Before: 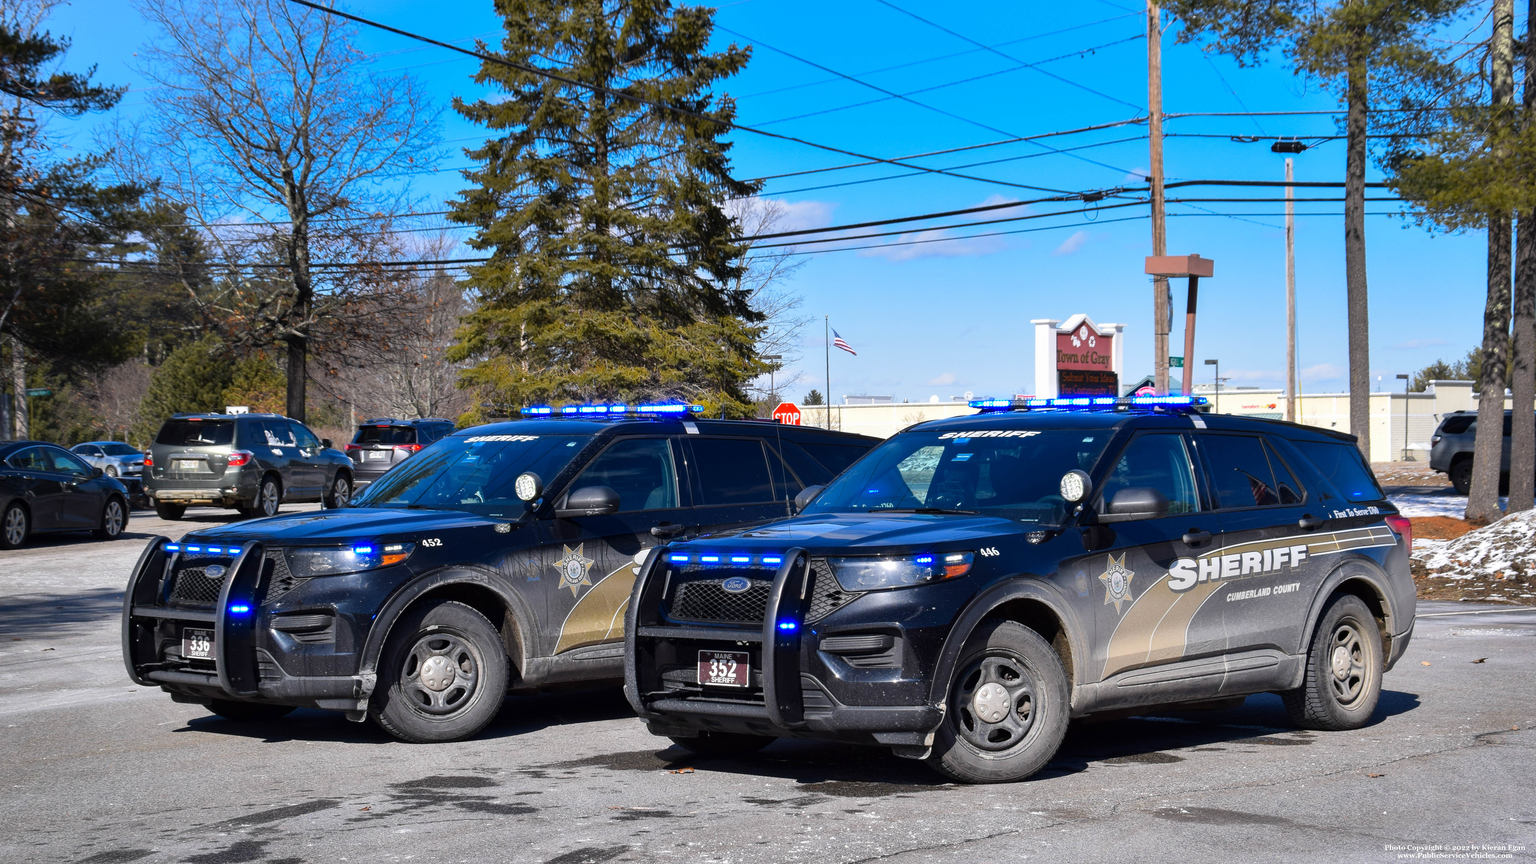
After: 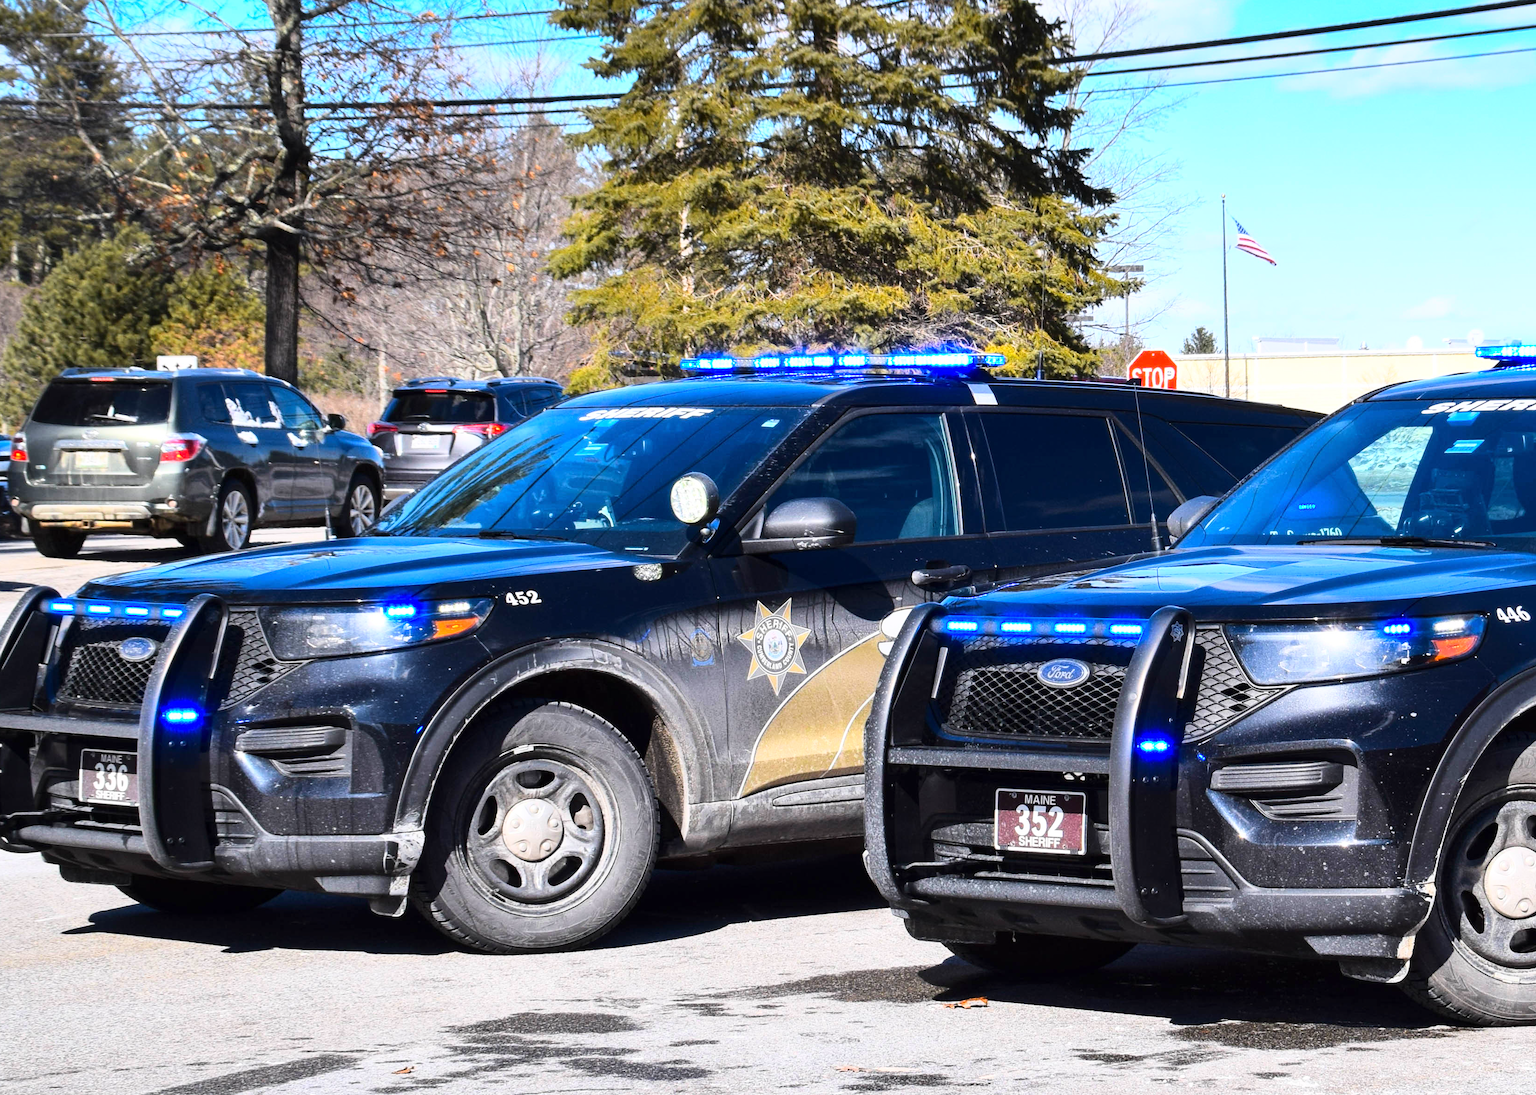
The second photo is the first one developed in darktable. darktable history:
base curve: curves: ch0 [(0, 0) (0.018, 0.026) (0.143, 0.37) (0.33, 0.731) (0.458, 0.853) (0.735, 0.965) (0.905, 0.986) (1, 1)]
crop: left 8.966%, top 23.852%, right 34.699%, bottom 4.703%
